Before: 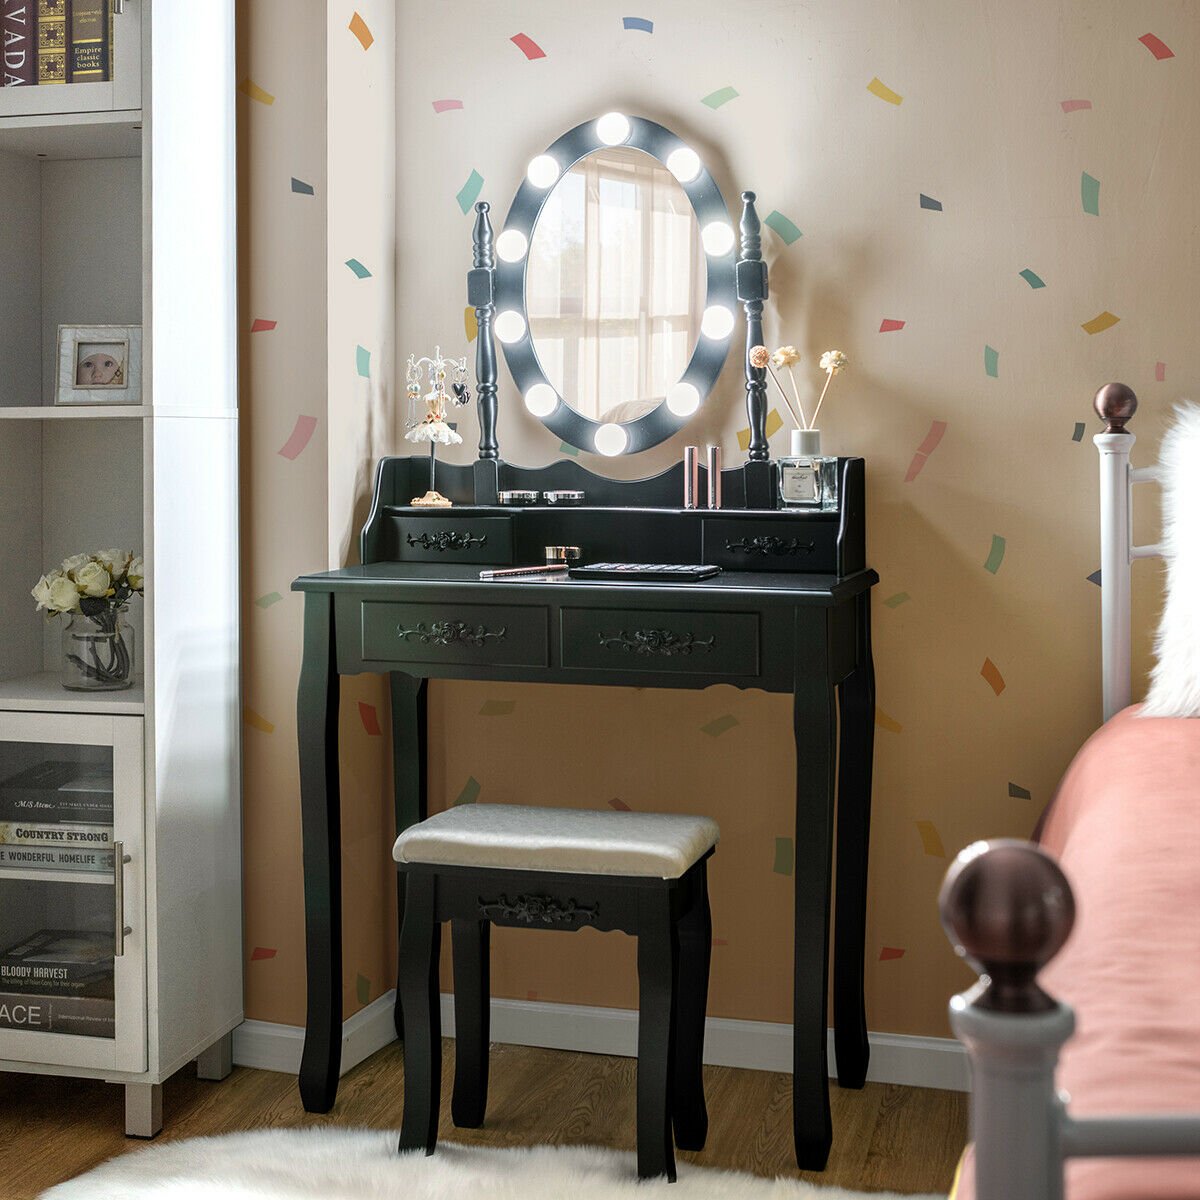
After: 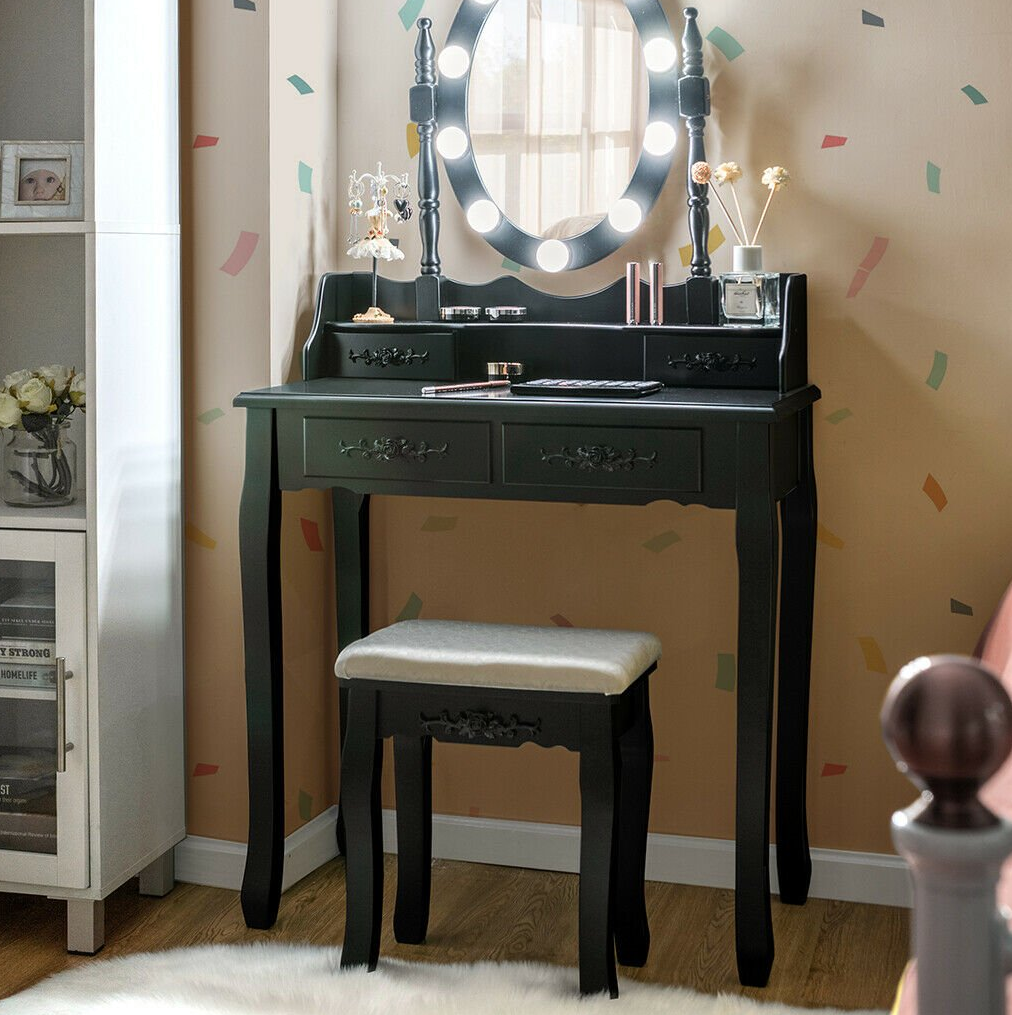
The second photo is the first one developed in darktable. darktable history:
crop and rotate: left 4.898%, top 15.386%, right 10.711%
tone equalizer: -7 EV 0.104 EV, edges refinement/feathering 500, mask exposure compensation -1.57 EV, preserve details no
